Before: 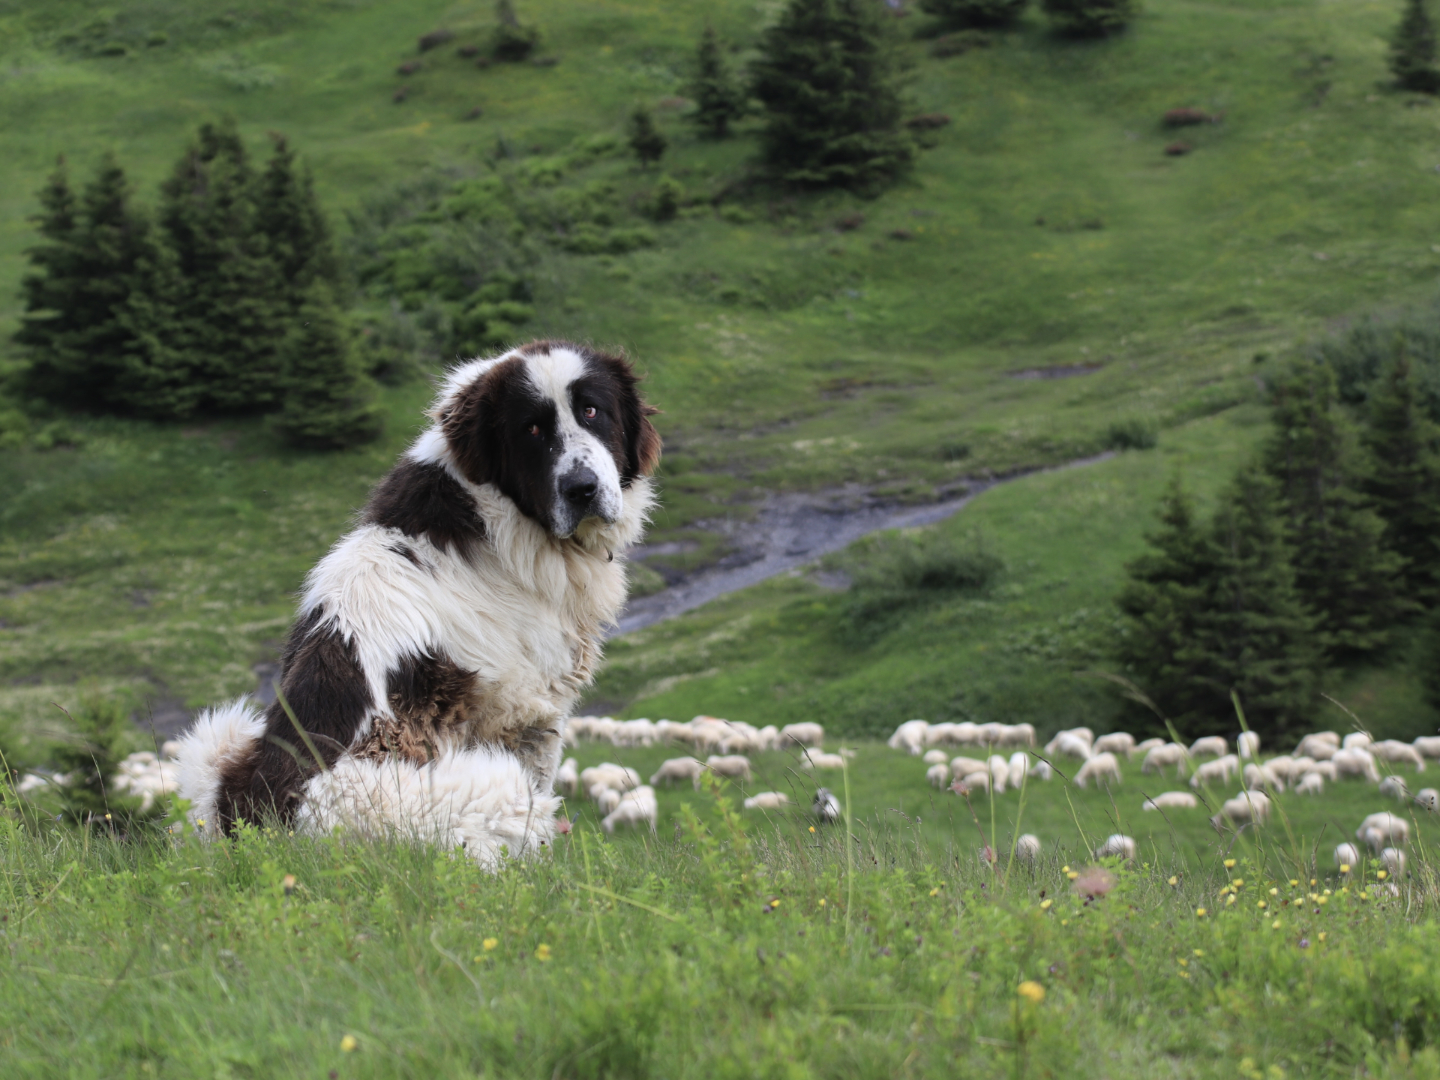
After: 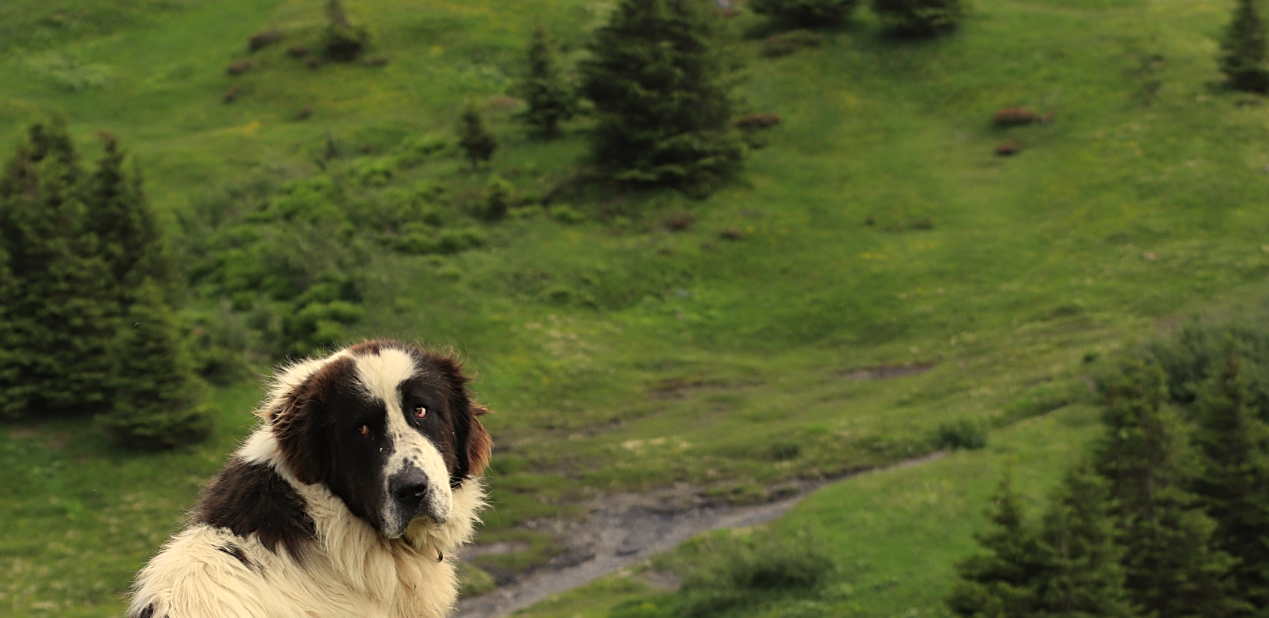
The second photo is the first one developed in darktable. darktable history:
white balance: red 1.08, blue 0.791
crop and rotate: left 11.812%, bottom 42.776%
sharpen: amount 0.478
